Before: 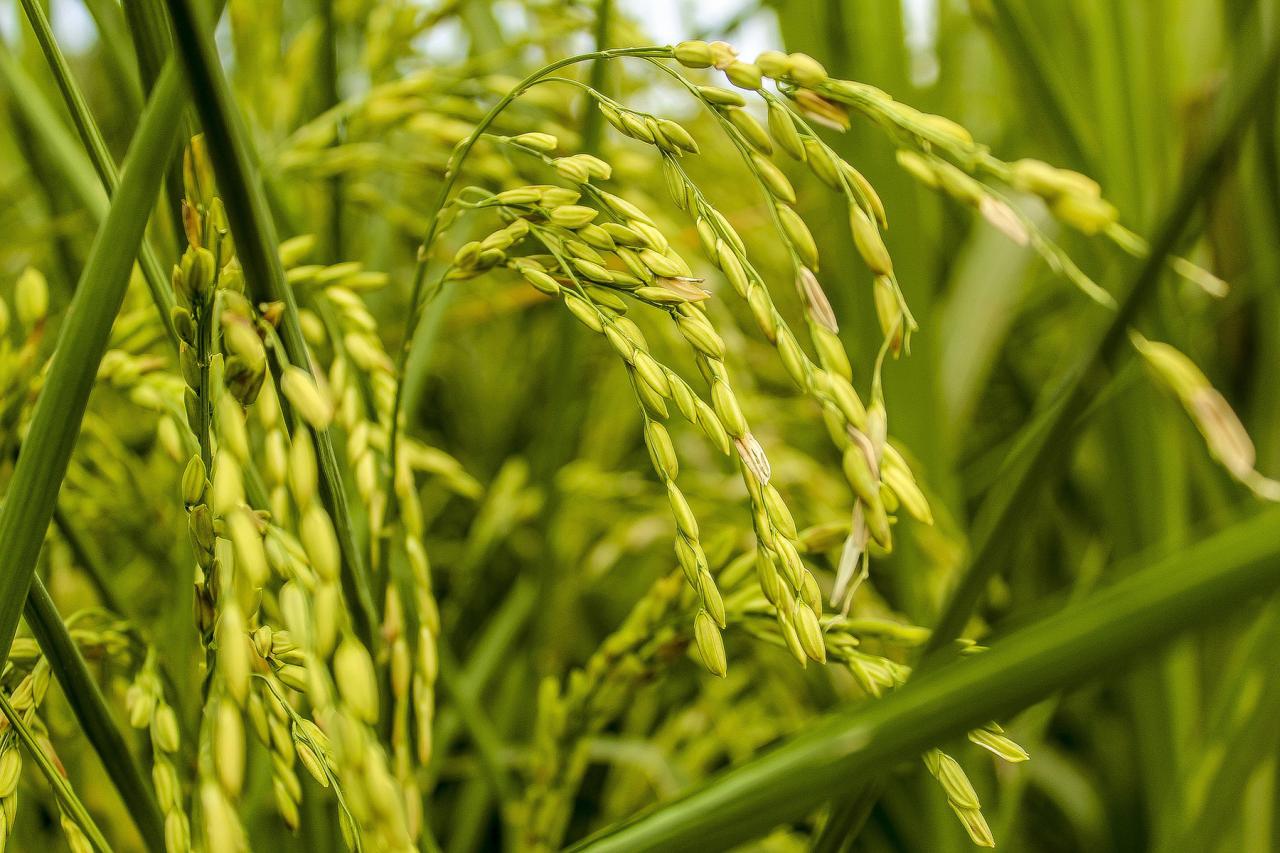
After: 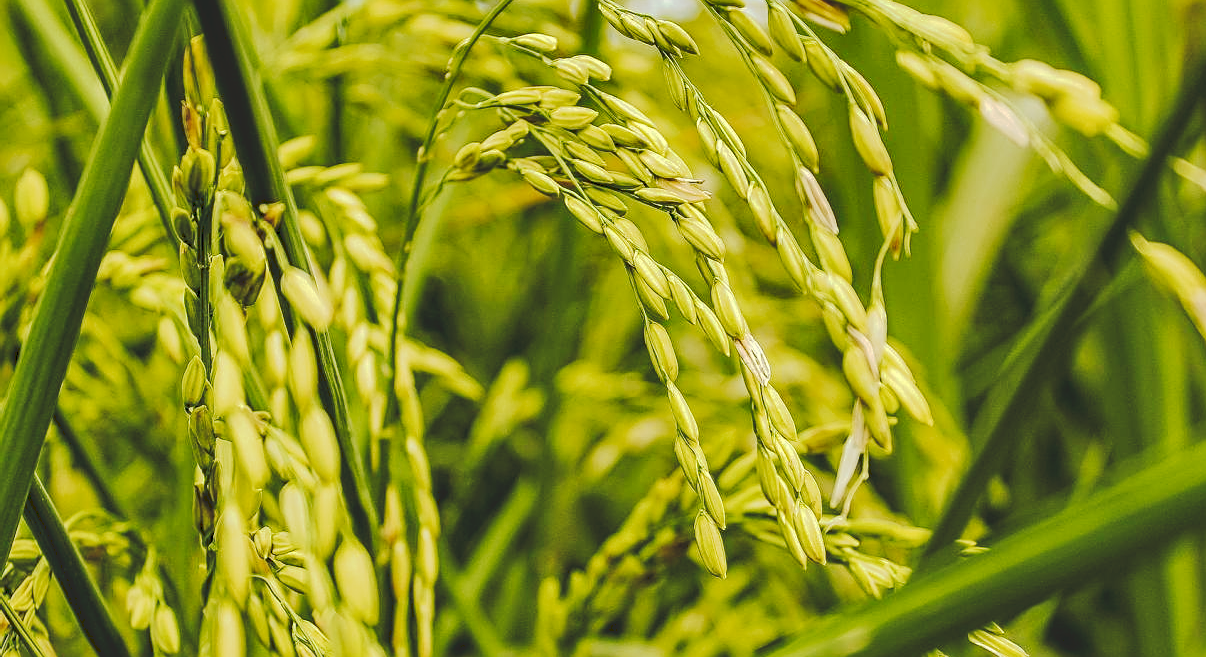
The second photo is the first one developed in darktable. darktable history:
local contrast: highlights 100%, shadows 100%, detail 120%, midtone range 0.2
tone curve: curves: ch0 [(0, 0) (0.003, 0.145) (0.011, 0.148) (0.025, 0.15) (0.044, 0.159) (0.069, 0.16) (0.1, 0.164) (0.136, 0.182) (0.177, 0.213) (0.224, 0.247) (0.277, 0.298) (0.335, 0.37) (0.399, 0.456) (0.468, 0.552) (0.543, 0.641) (0.623, 0.713) (0.709, 0.768) (0.801, 0.825) (0.898, 0.868) (1, 1)], preserve colors none
crop and rotate: angle 0.03°, top 11.643%, right 5.651%, bottom 11.189%
sharpen: on, module defaults
shadows and highlights: shadows 12, white point adjustment 1.2, soften with gaussian
exposure: compensate highlight preservation false
